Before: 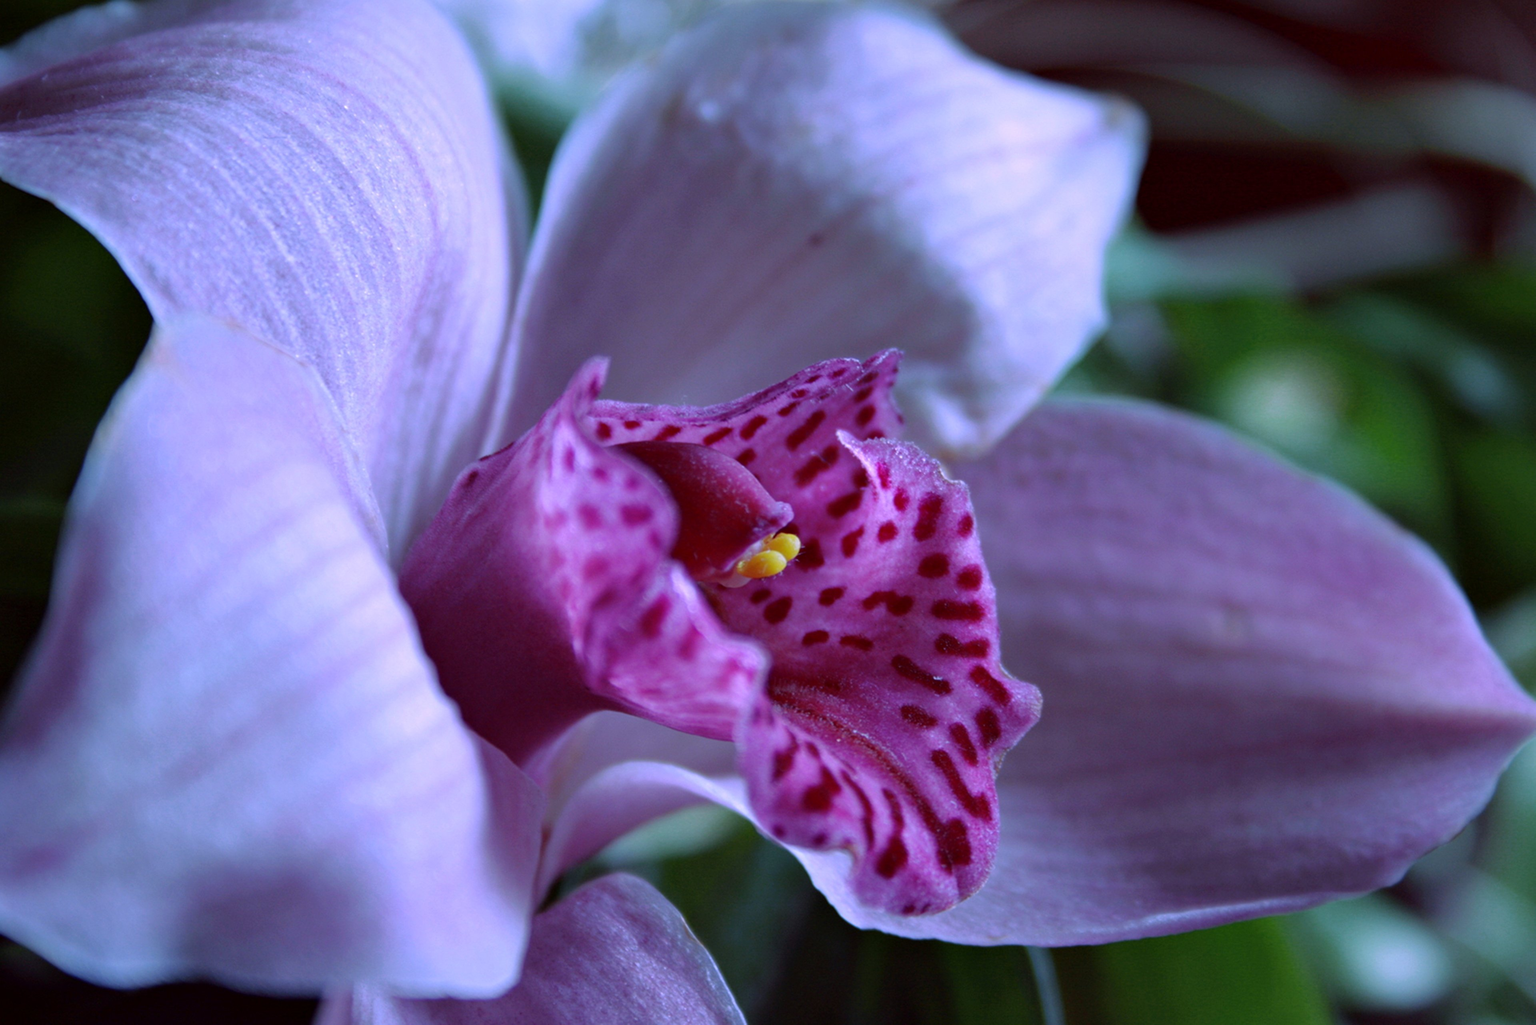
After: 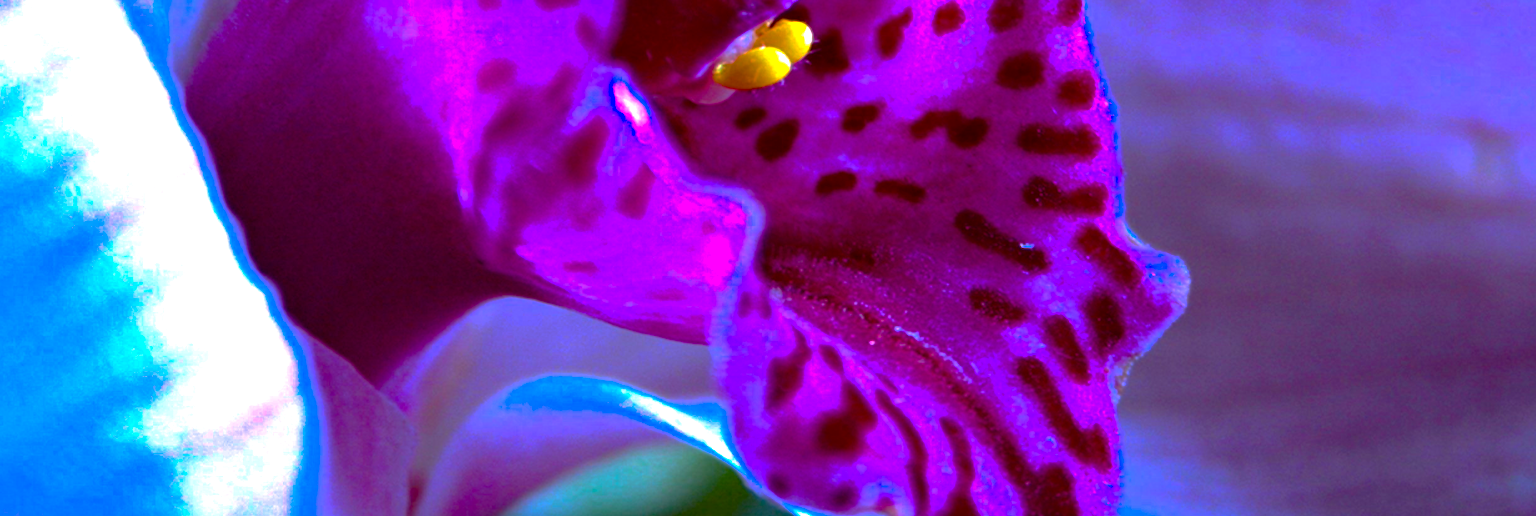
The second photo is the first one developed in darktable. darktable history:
crop: left 18.215%, top 50.831%, right 17.656%, bottom 16.835%
color balance rgb: highlights gain › luminance 1.06%, highlights gain › chroma 0.396%, highlights gain › hue 42.82°, shadows fall-off 299.571%, white fulcrum 1.98 EV, highlights fall-off 299.755%, perceptual saturation grading › global saturation 99.743%, perceptual brilliance grading › global brilliance 18.672%, mask middle-gray fulcrum 99.77%, contrast gray fulcrum 38.335%
exposure: exposure 0.6 EV, compensate exposure bias true, compensate highlight preservation false
base curve: curves: ch0 [(0, 0) (0.841, 0.609) (1, 1)], preserve colors none
